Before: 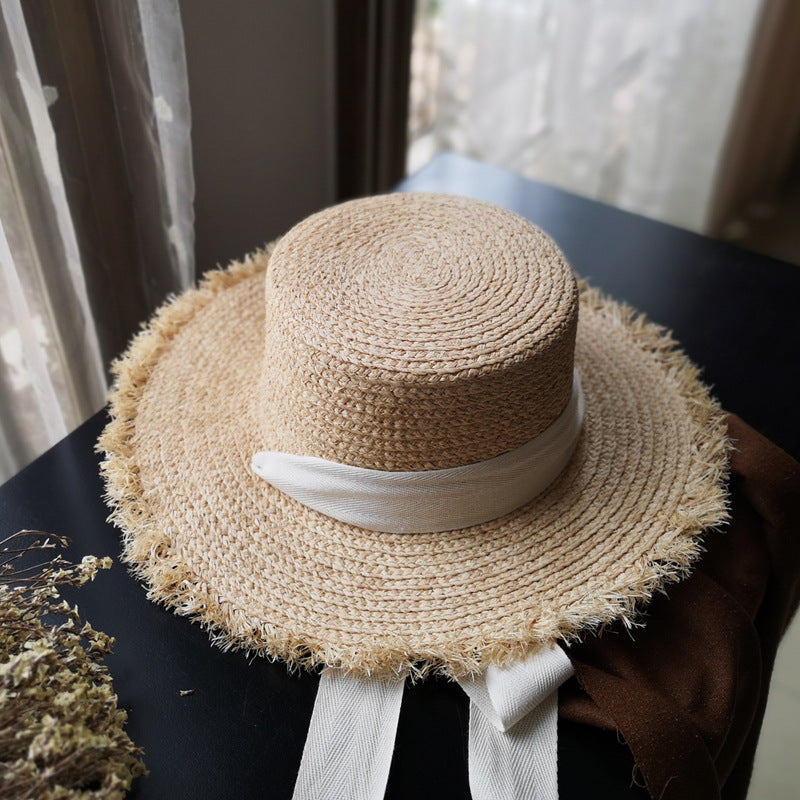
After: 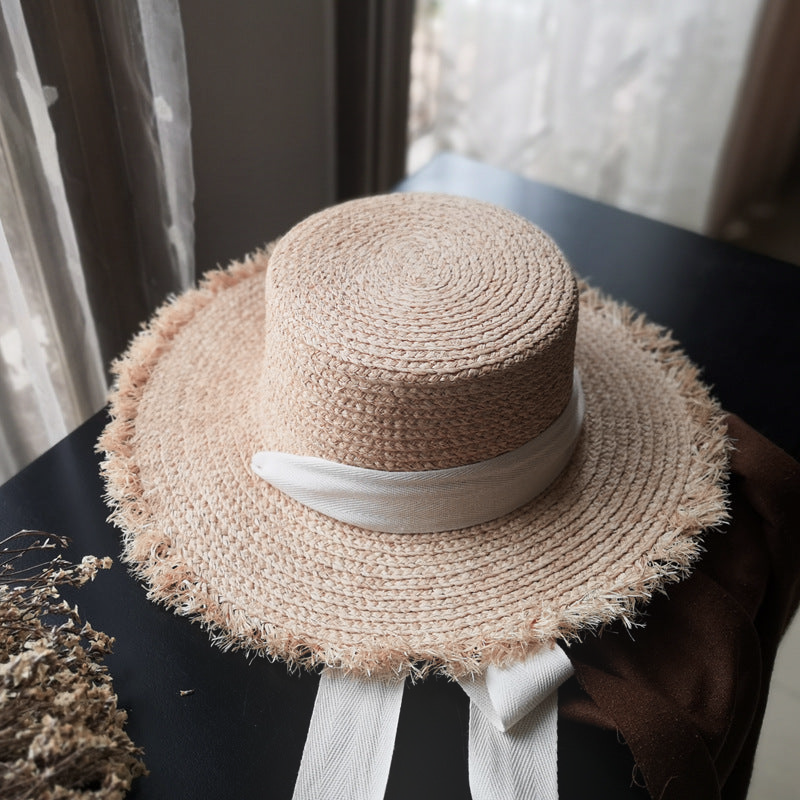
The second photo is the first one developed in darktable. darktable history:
color zones: curves: ch2 [(0, 0.488) (0.143, 0.417) (0.286, 0.212) (0.429, 0.179) (0.571, 0.154) (0.714, 0.415) (0.857, 0.495) (1, 0.488)]
contrast brightness saturation: contrast 0.06, brightness -0.01, saturation -0.23
bloom: size 16%, threshold 98%, strength 20%
